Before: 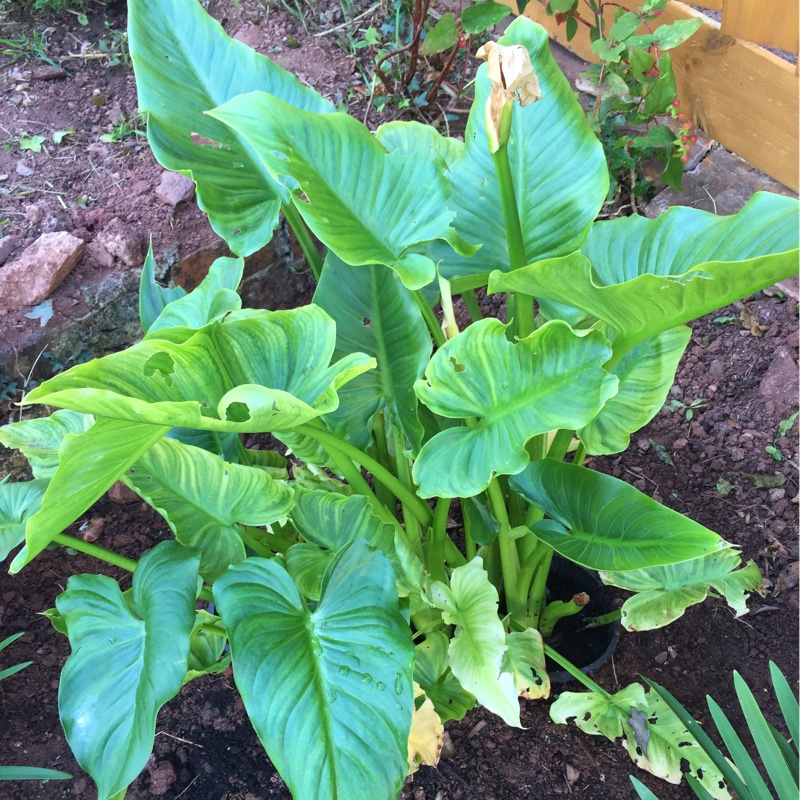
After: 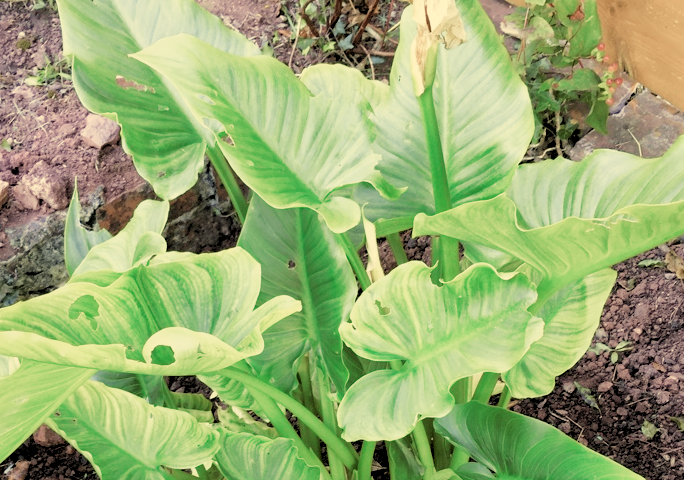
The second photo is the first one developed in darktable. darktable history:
tone curve: curves: ch0 [(0, 0) (0.049, 0.01) (0.154, 0.081) (0.491, 0.56) (0.739, 0.794) (0.992, 0.937)]; ch1 [(0, 0) (0.172, 0.123) (0.317, 0.272) (0.401, 0.422) (0.499, 0.497) (0.531, 0.54) (0.615, 0.603) (0.741, 0.783) (1, 1)]; ch2 [(0, 0) (0.411, 0.424) (0.462, 0.483) (0.544, 0.56) (0.686, 0.638) (1, 1)], color space Lab, independent channels, preserve colors none
crop and rotate: left 9.447%, top 7.157%, right 4.943%, bottom 32.77%
levels: black 8.57%, levels [0.062, 0.494, 0.925]
filmic rgb: black relative exposure -7.65 EV, white relative exposure 4.56 EV, hardness 3.61, preserve chrominance RGB euclidean norm (legacy), color science v4 (2020)
shadows and highlights: on, module defaults
color correction: highlights a* 1.48, highlights b* 17.37
tone equalizer: -8 EV -0.383 EV, -7 EV -0.395 EV, -6 EV -0.34 EV, -5 EV -0.203 EV, -3 EV 0.247 EV, -2 EV 0.319 EV, -1 EV 0.399 EV, +0 EV 0.388 EV
